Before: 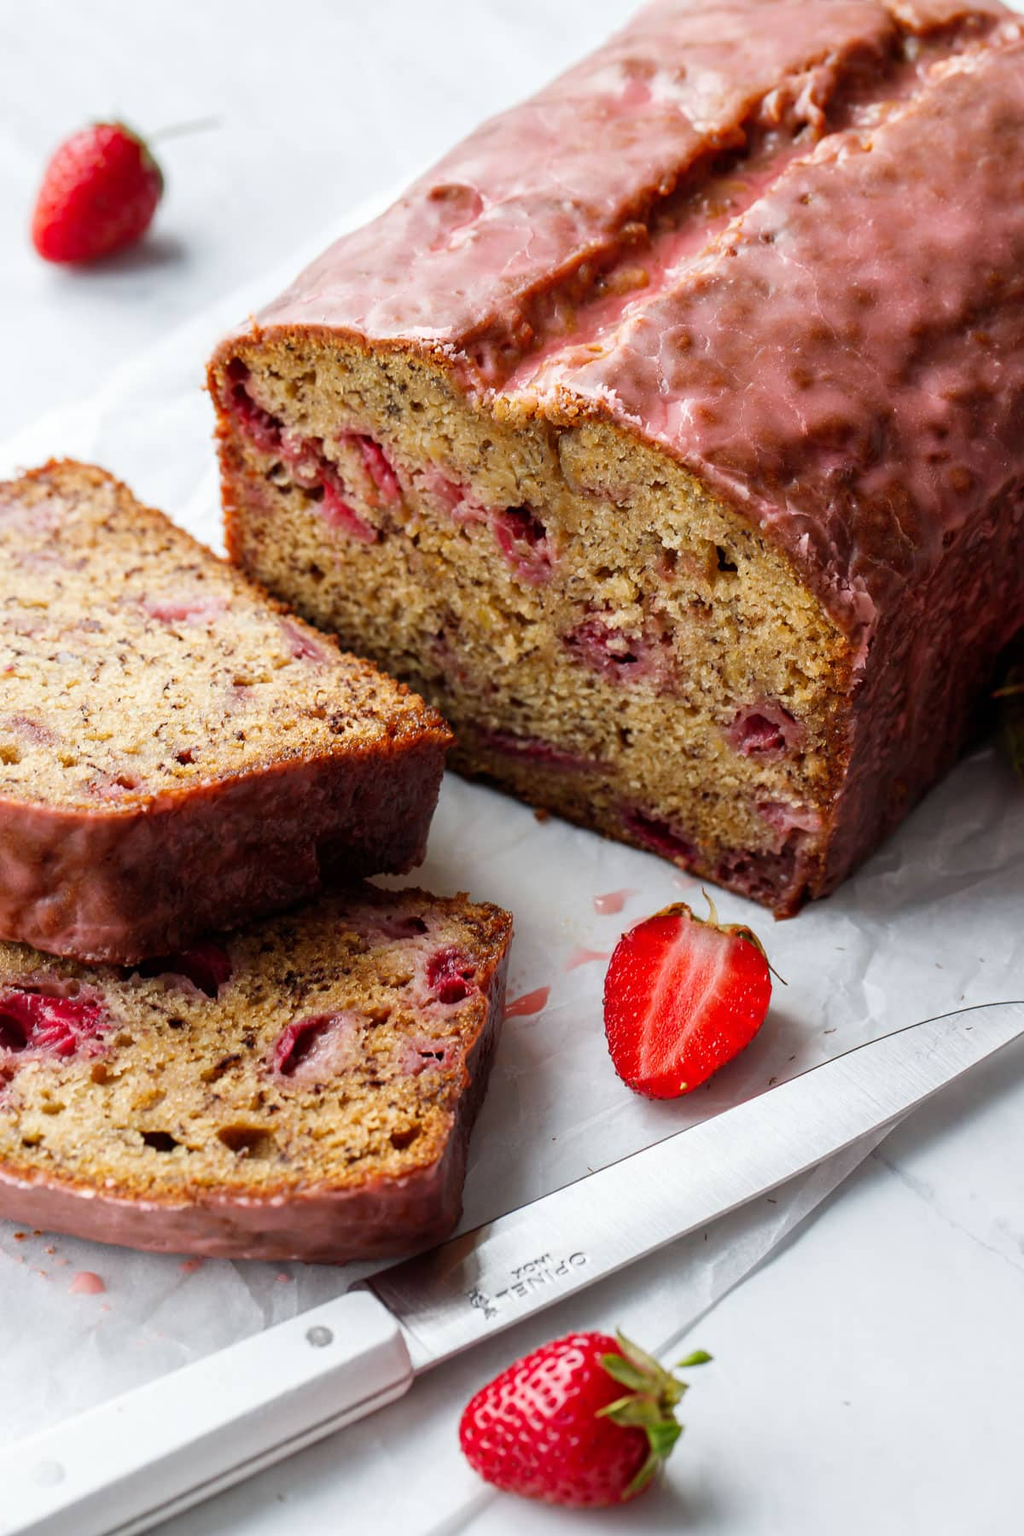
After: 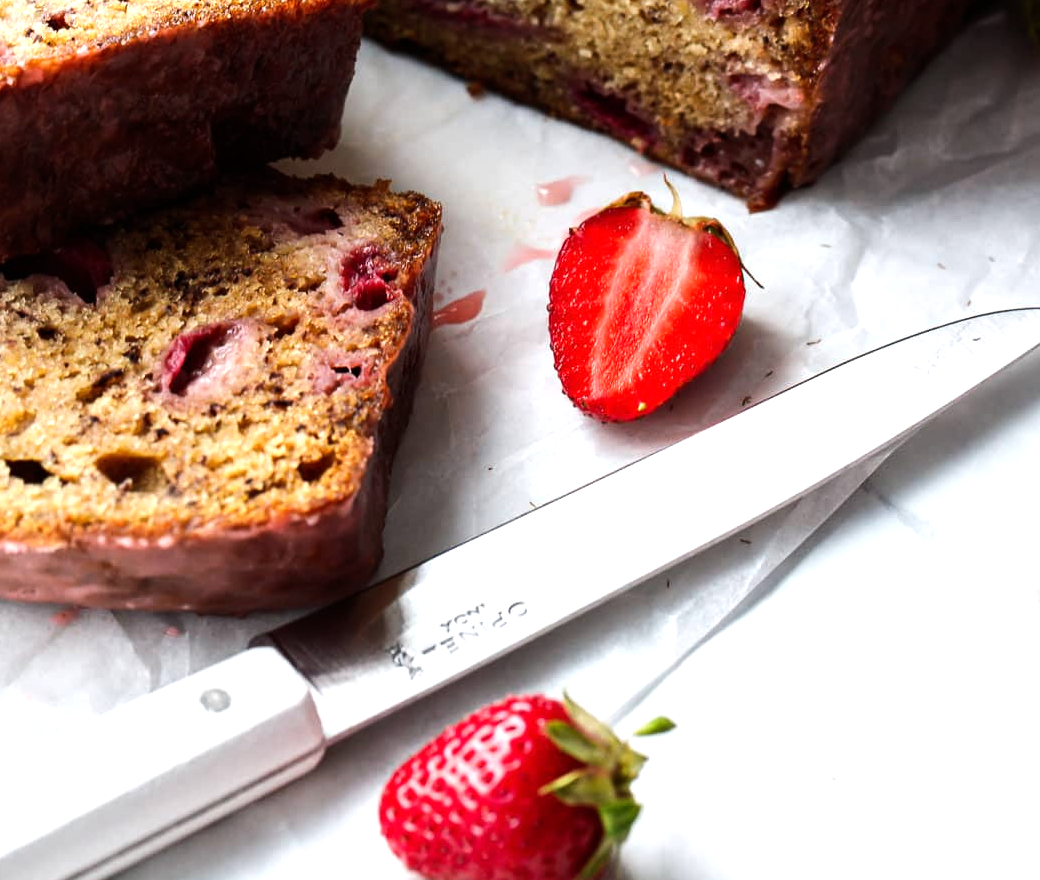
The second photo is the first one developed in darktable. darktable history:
crop and rotate: left 13.306%, top 48.129%, bottom 2.928%
tone equalizer: -8 EV -0.75 EV, -7 EV -0.7 EV, -6 EV -0.6 EV, -5 EV -0.4 EV, -3 EV 0.4 EV, -2 EV 0.6 EV, -1 EV 0.7 EV, +0 EV 0.75 EV, edges refinement/feathering 500, mask exposure compensation -1.57 EV, preserve details no
